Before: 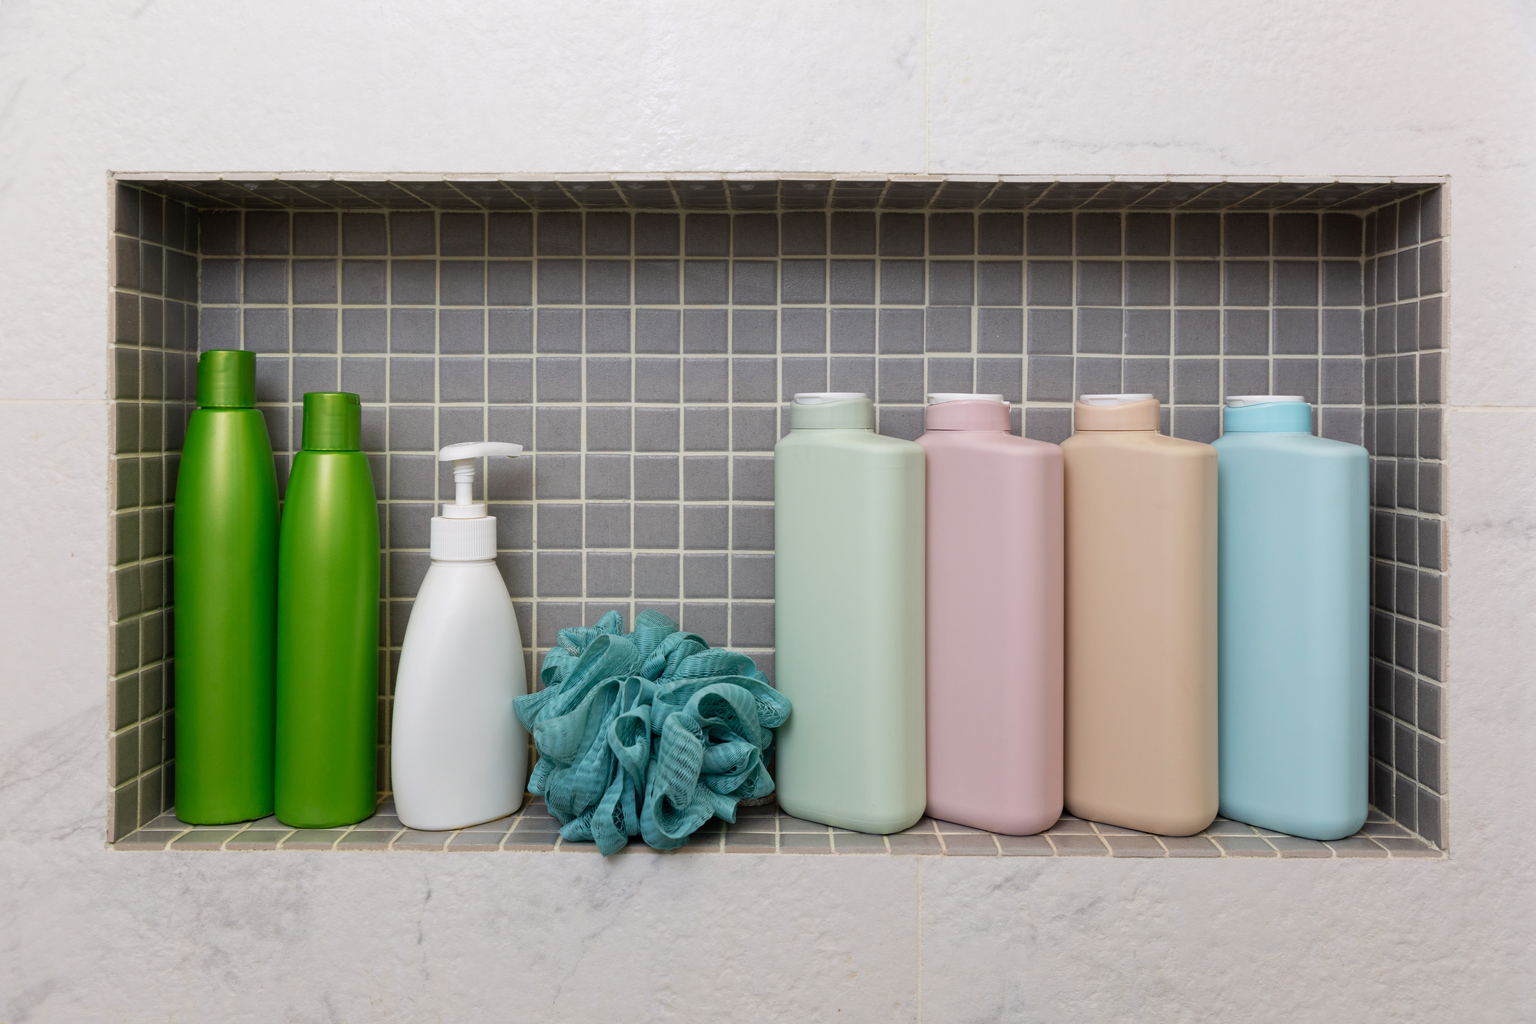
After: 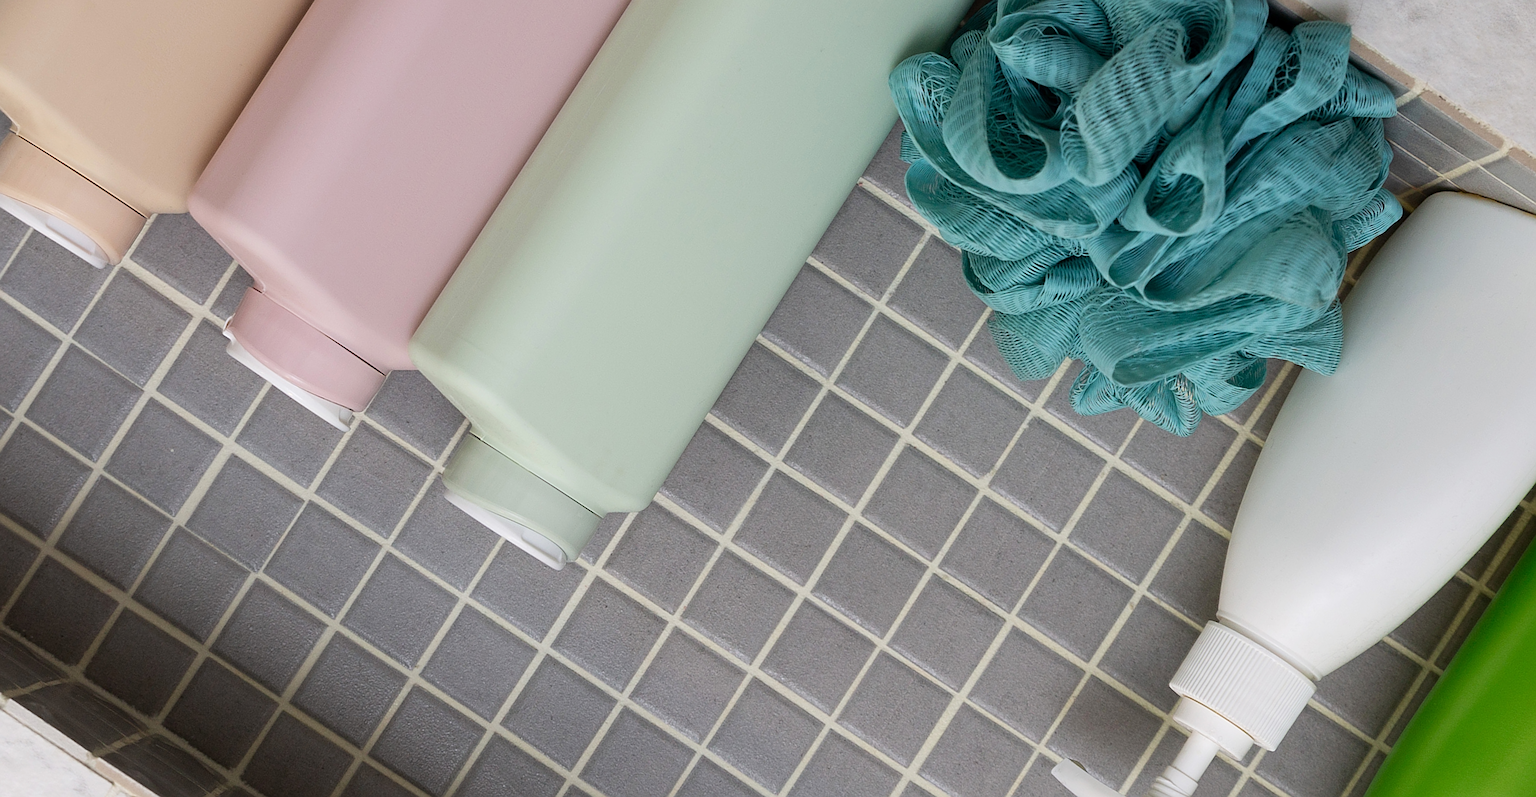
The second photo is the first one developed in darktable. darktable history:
sharpen: amount 0.6
crop and rotate: angle 146.94°, left 9.226%, top 15.58%, right 4.418%, bottom 17.187%
